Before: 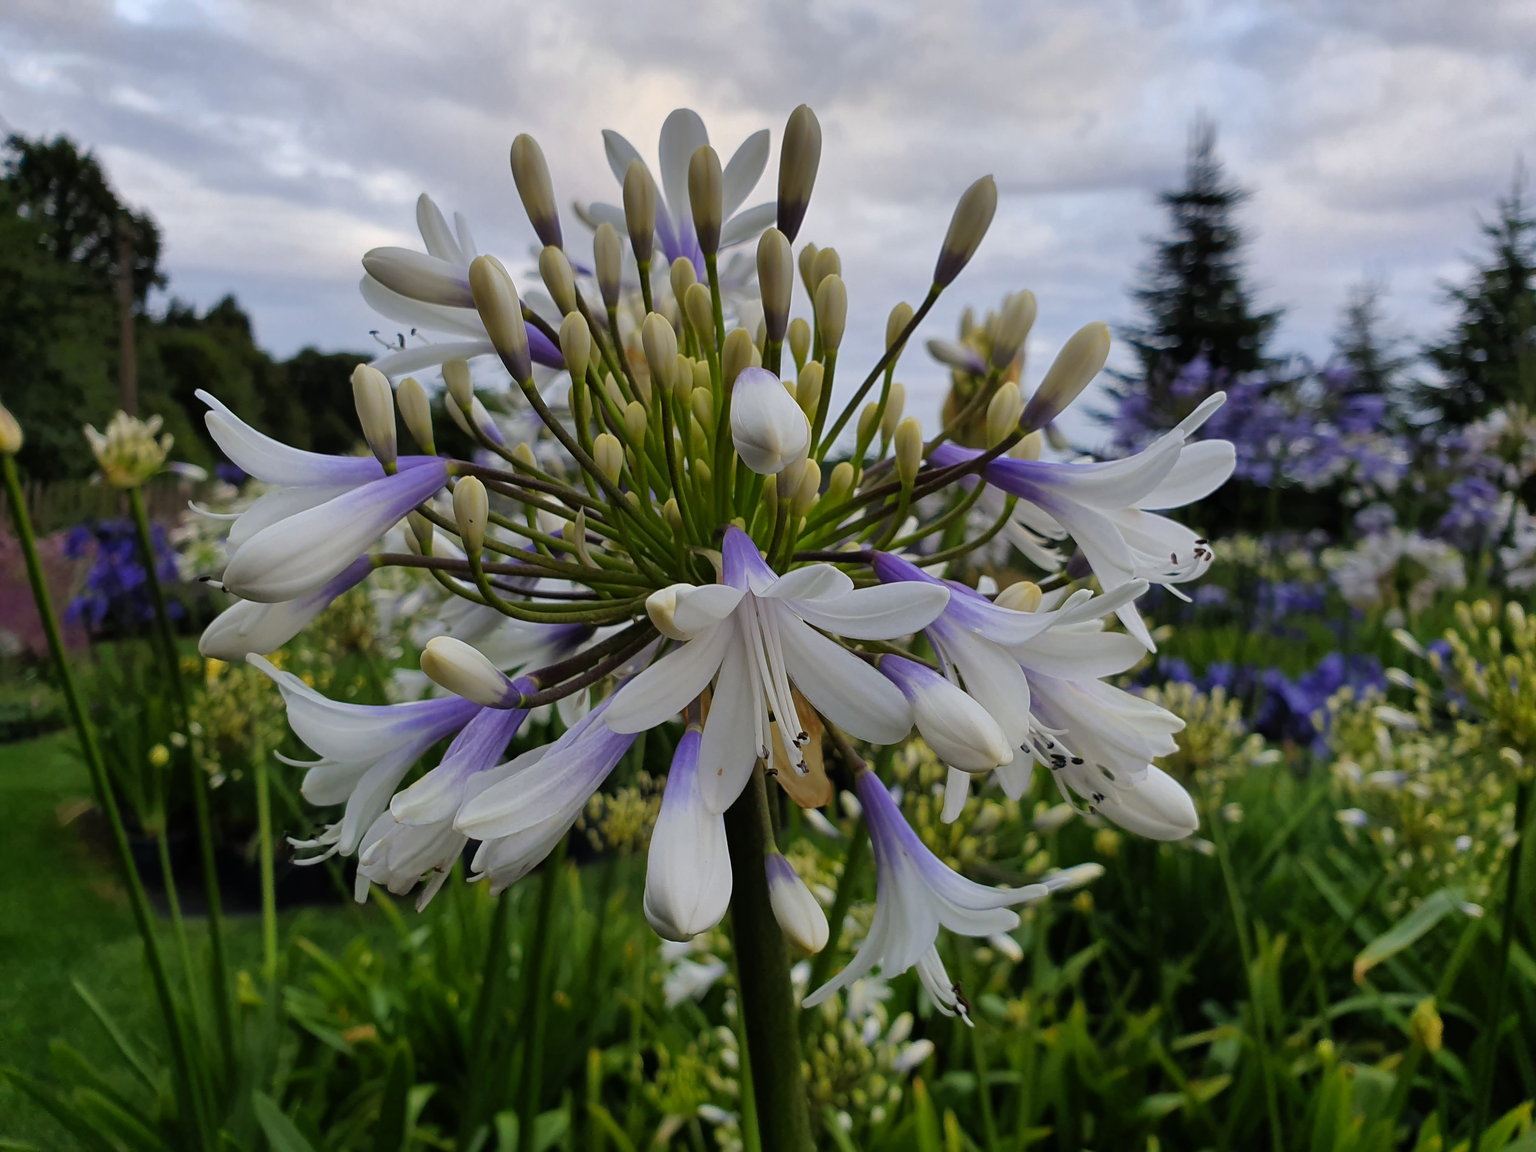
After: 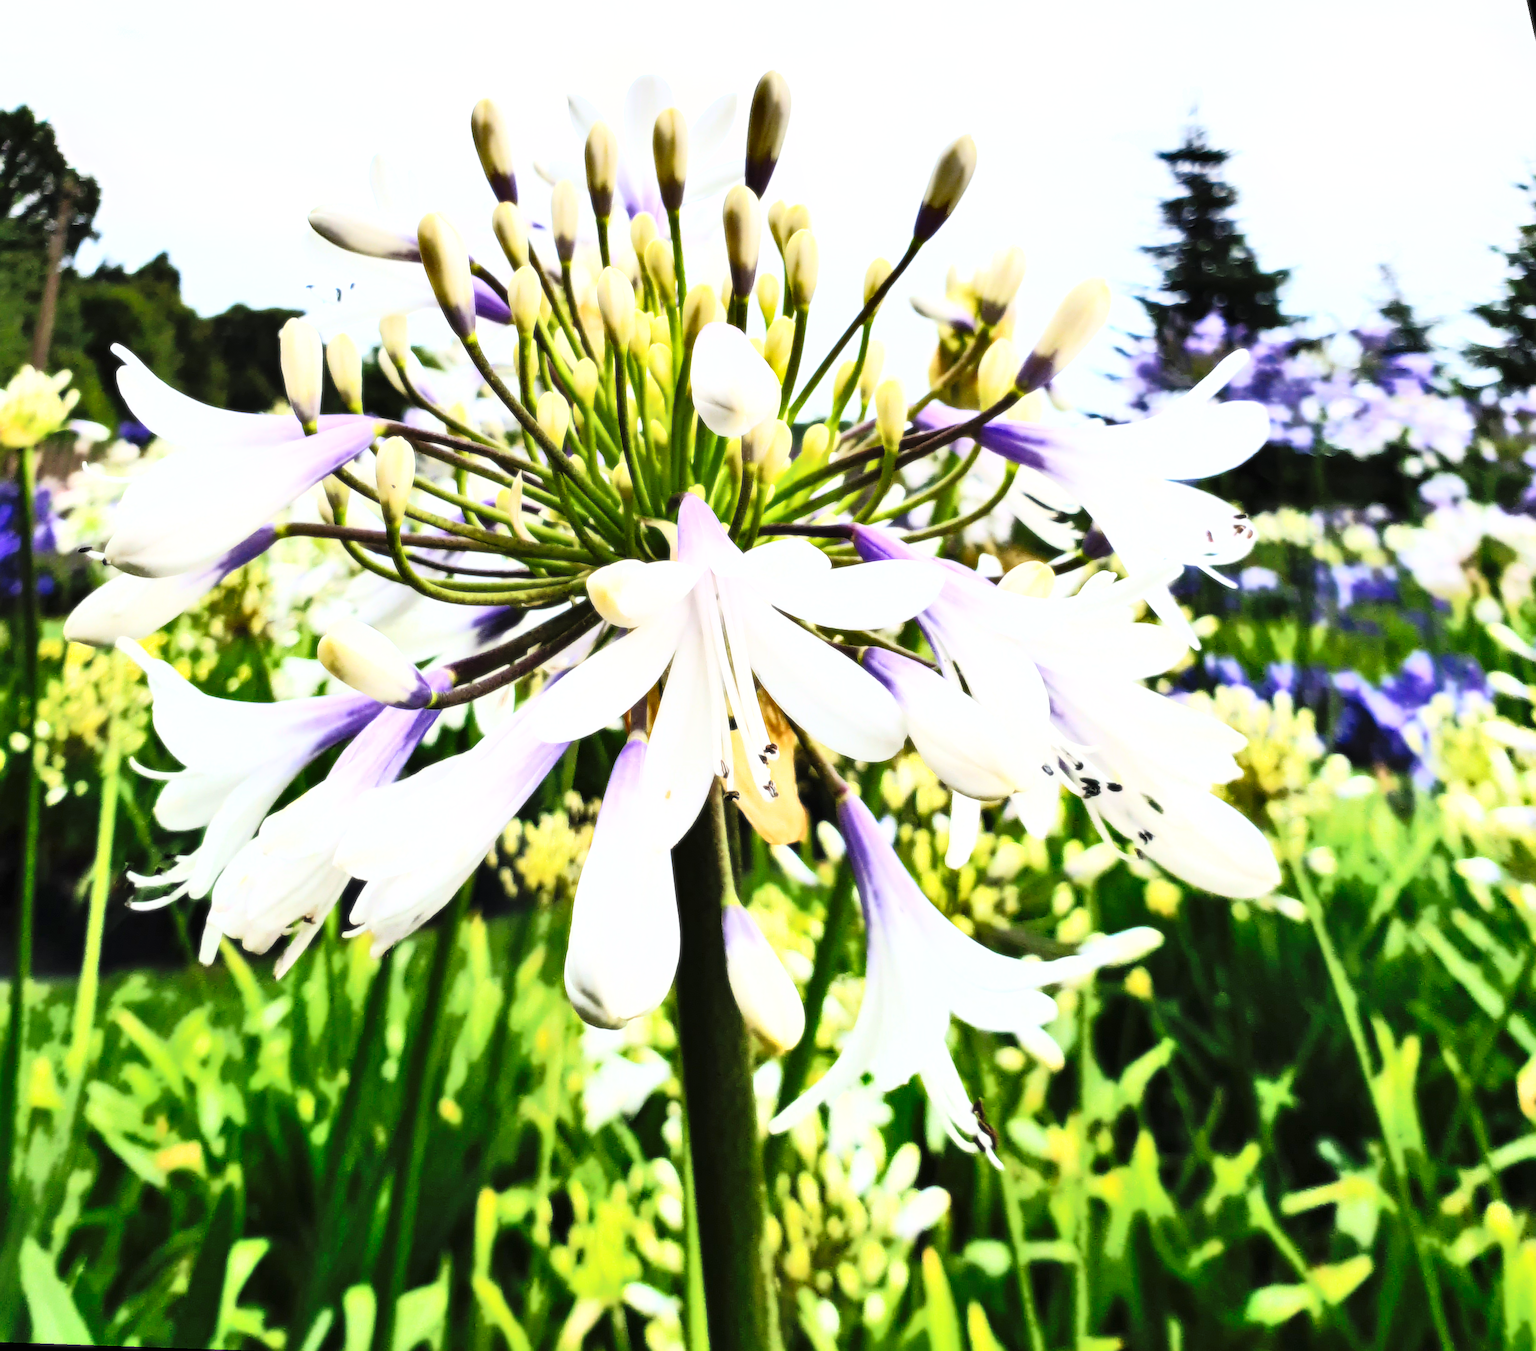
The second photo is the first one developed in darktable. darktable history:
sharpen: on, module defaults
exposure: black level correction 0, exposure 1.45 EV, compensate exposure bias true, compensate highlight preservation false
bloom: size 0%, threshold 54.82%, strength 8.31%
shadows and highlights: soften with gaussian
rotate and perspective: rotation 0.72°, lens shift (vertical) -0.352, lens shift (horizontal) -0.051, crop left 0.152, crop right 0.859, crop top 0.019, crop bottom 0.964
base curve: curves: ch0 [(0, 0) (0.036, 0.025) (0.121, 0.166) (0.206, 0.329) (0.605, 0.79) (1, 1)], preserve colors none
